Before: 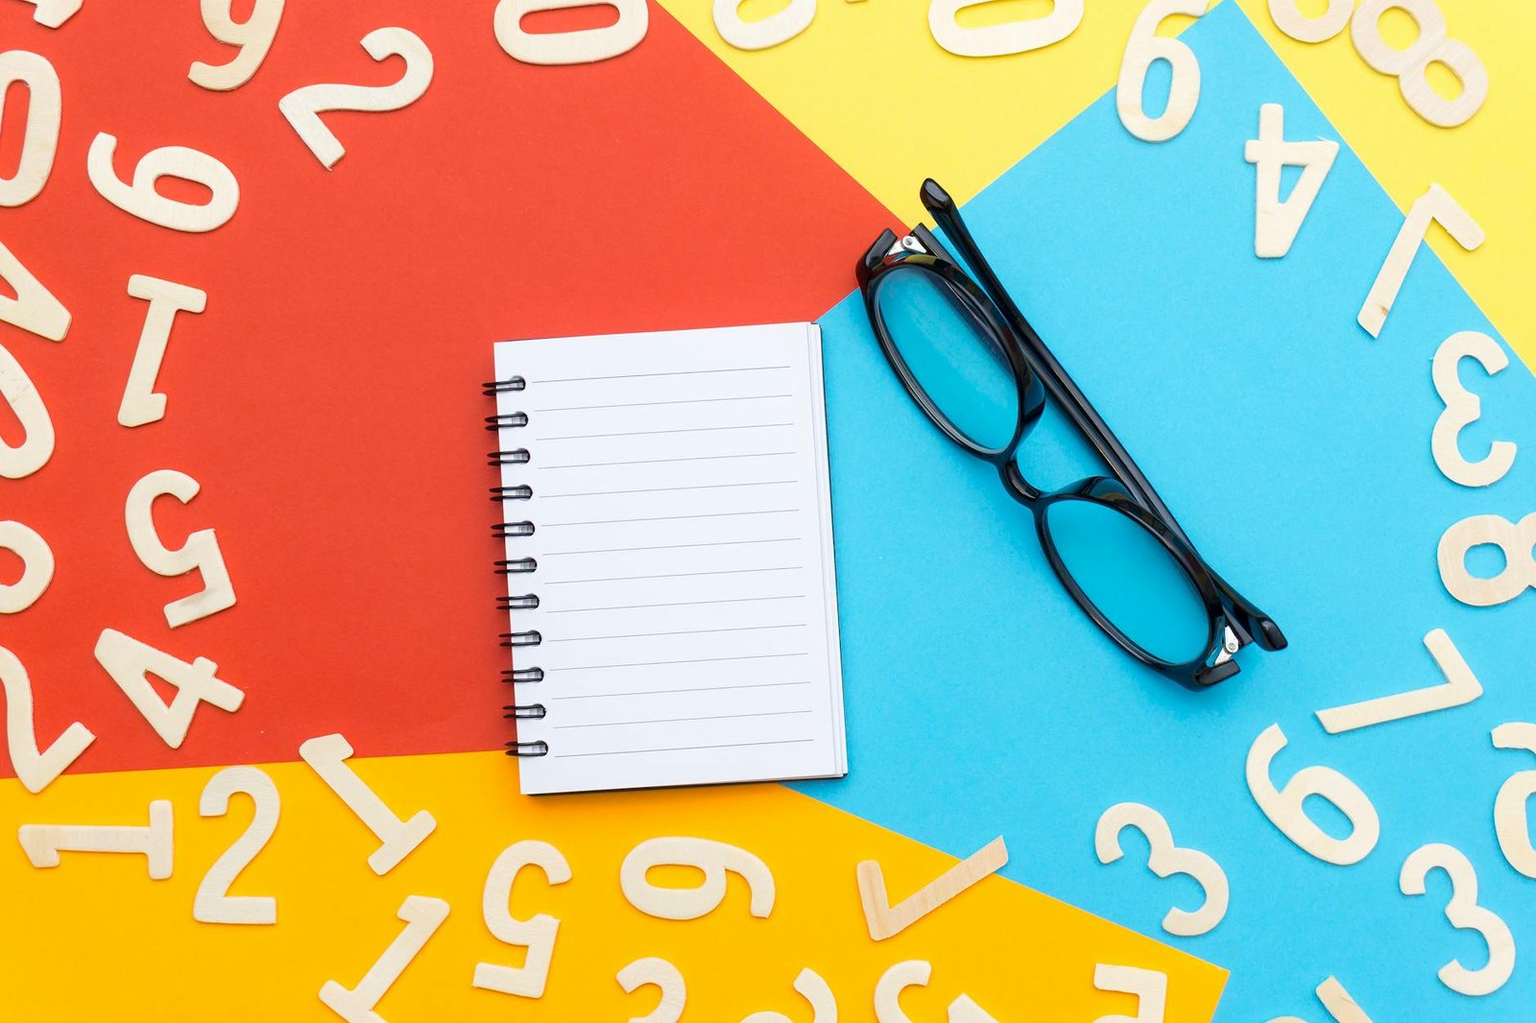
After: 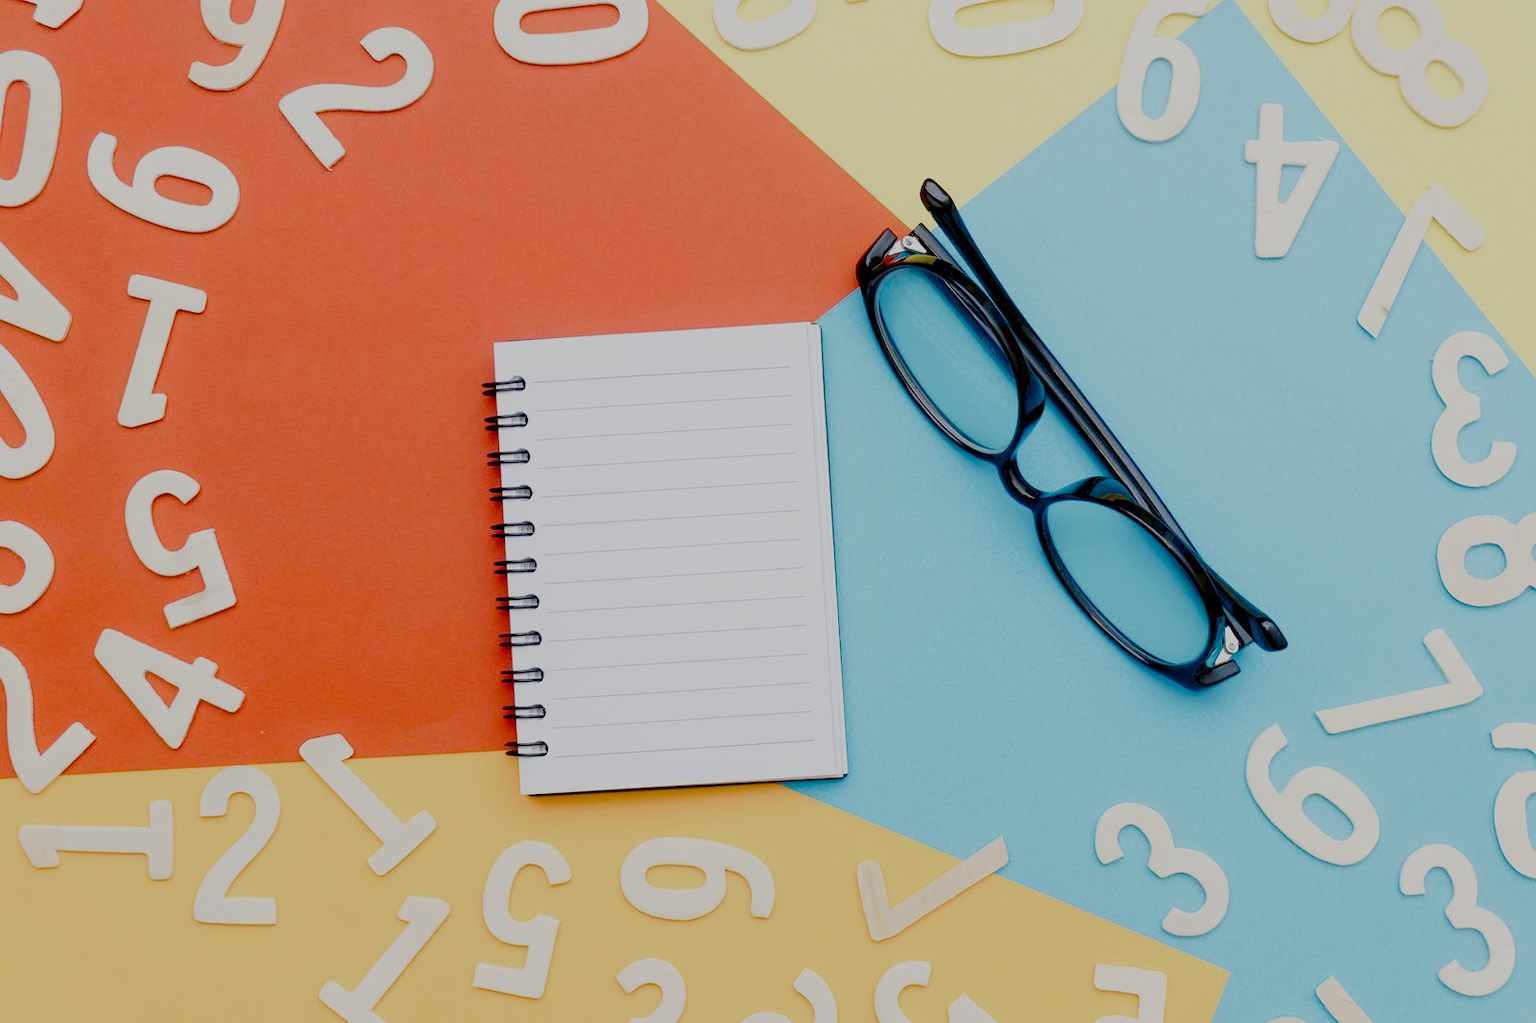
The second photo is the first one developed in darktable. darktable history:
color balance rgb: perceptual saturation grading › global saturation 20%, perceptual saturation grading › highlights -50%, perceptual saturation grading › shadows 30%
color zones: curves: ch2 [(0, 0.5) (0.143, 0.5) (0.286, 0.489) (0.415, 0.421) (0.571, 0.5) (0.714, 0.5) (0.857, 0.5) (1, 0.5)]
filmic rgb: middle gray luminance 18%, black relative exposure -7.5 EV, white relative exposure 8.5 EV, threshold 6 EV, target black luminance 0%, hardness 2.23, latitude 18.37%, contrast 0.878, highlights saturation mix 5%, shadows ↔ highlights balance 10.15%, add noise in highlights 0, preserve chrominance no, color science v3 (2019), use custom middle-gray values true, iterations of high-quality reconstruction 0, contrast in highlights soft, enable highlight reconstruction true
